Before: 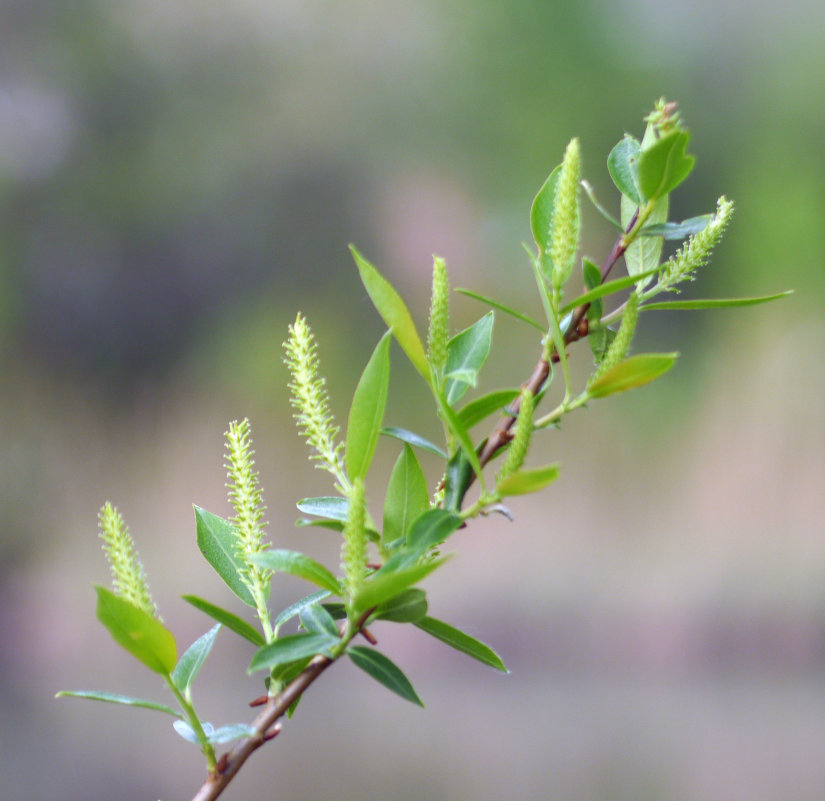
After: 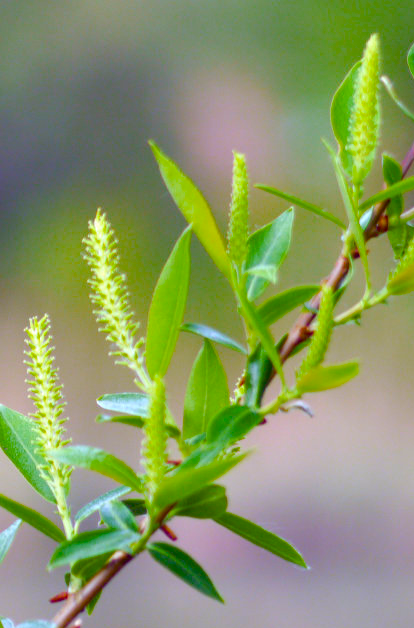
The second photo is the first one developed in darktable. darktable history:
crop and rotate: angle 0.015°, left 24.314%, top 13.082%, right 25.425%, bottom 8.463%
color balance rgb: linear chroma grading › global chroma 8.572%, perceptual saturation grading › global saturation 38.992%, perceptual saturation grading › highlights -25.176%, perceptual saturation grading › mid-tones 34.88%, perceptual saturation grading › shadows 36.2%, global vibrance 20%
